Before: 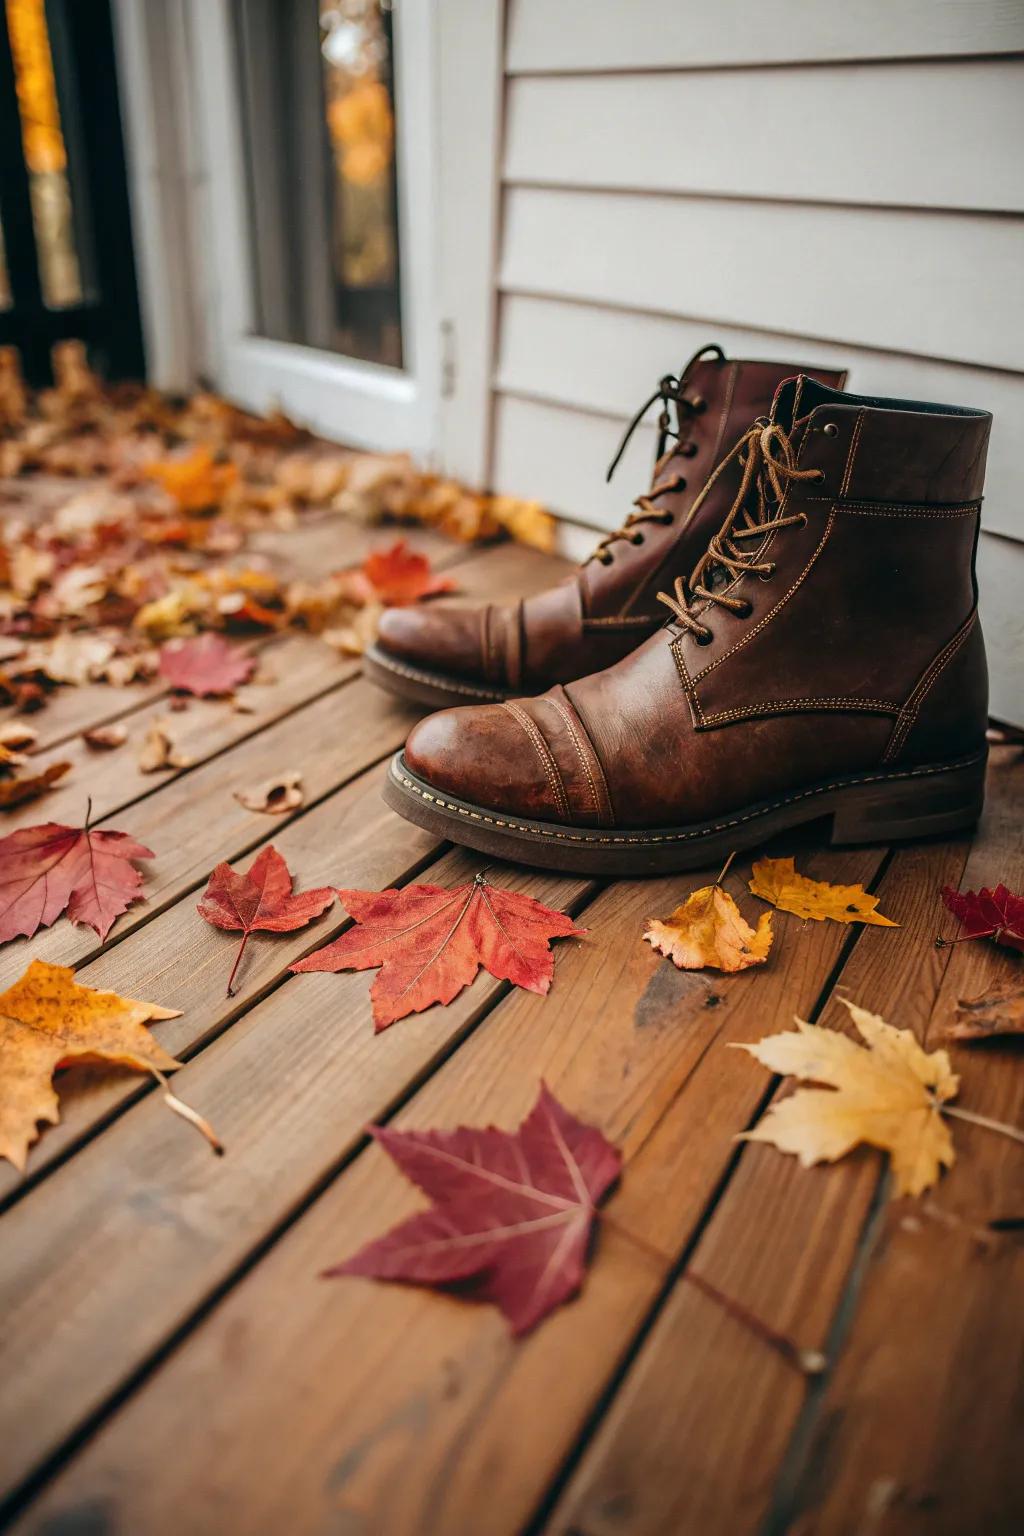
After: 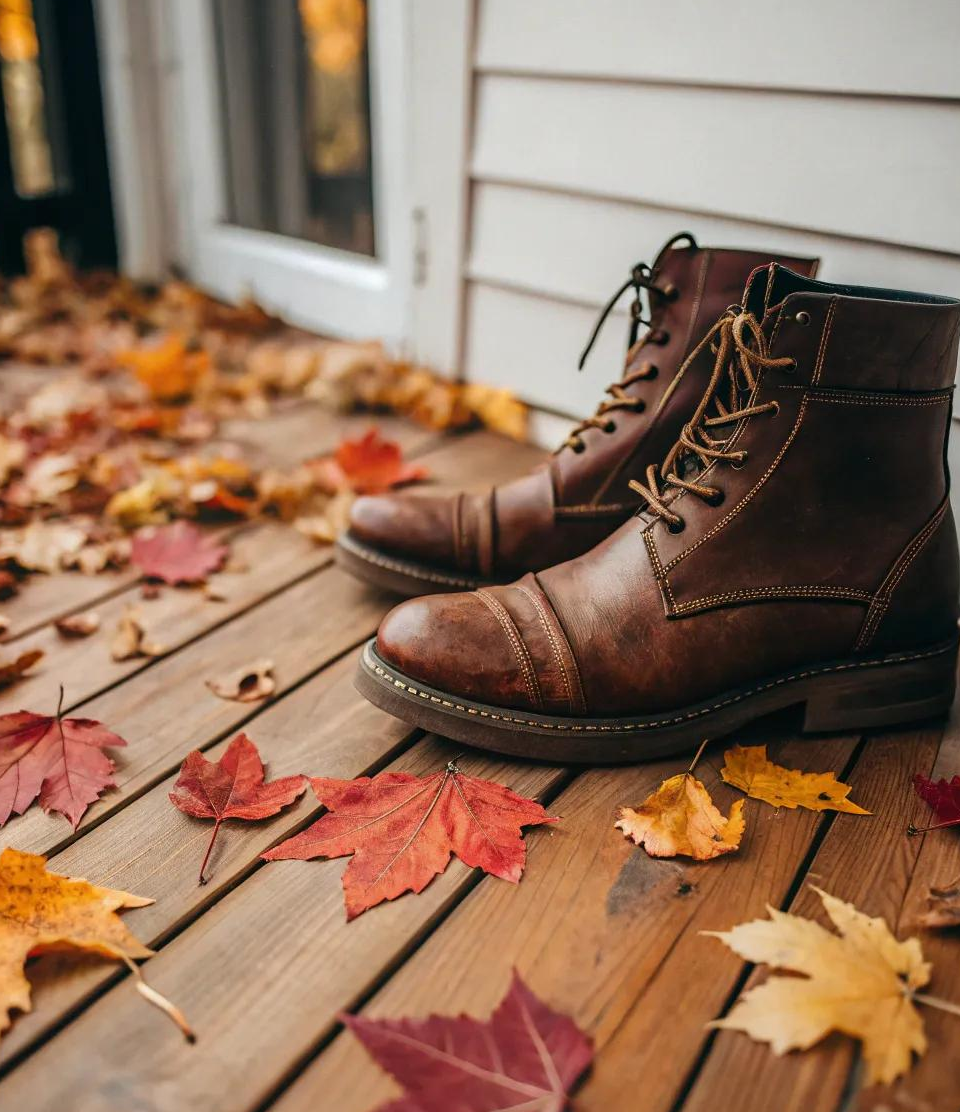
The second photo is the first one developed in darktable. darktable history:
crop: left 2.766%, top 7.352%, right 3.435%, bottom 20.219%
